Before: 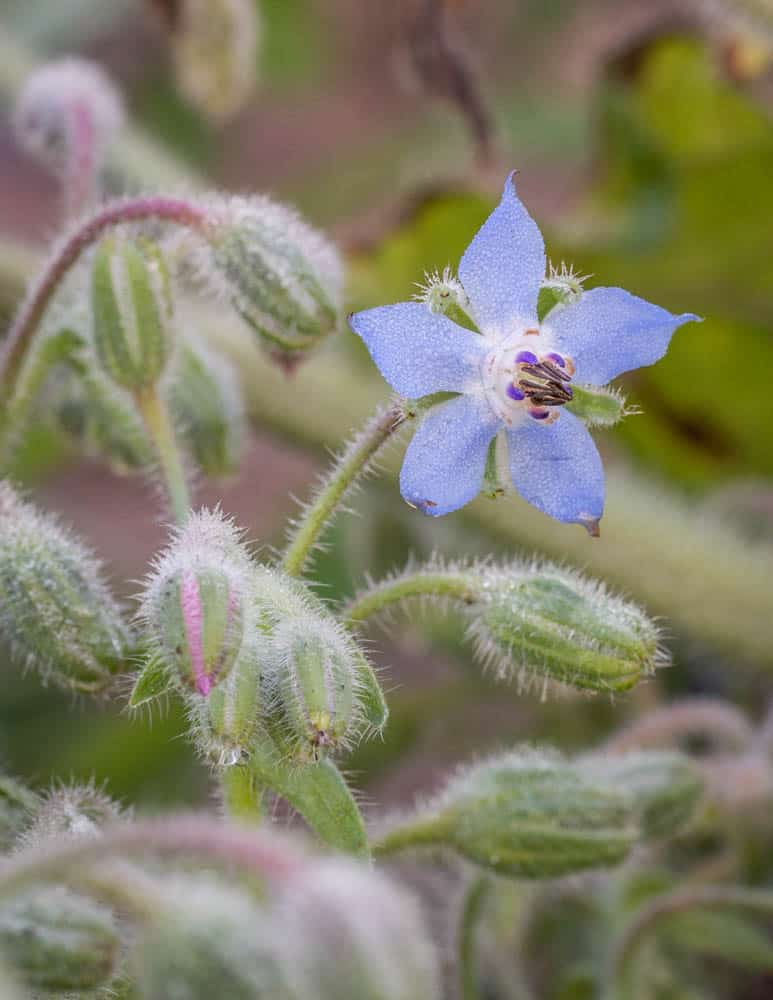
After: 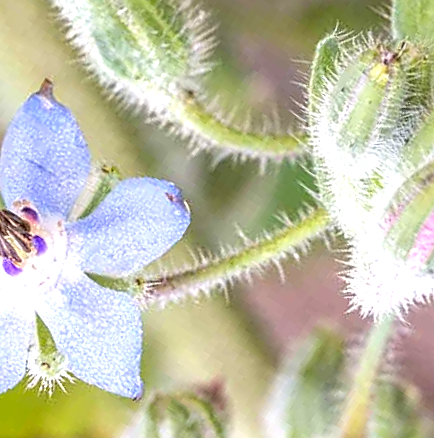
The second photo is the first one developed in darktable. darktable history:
contrast brightness saturation: contrast -0.115
local contrast: detail 130%
sharpen: on, module defaults
exposure: exposure 1.093 EV, compensate highlight preservation false
crop and rotate: angle 147.44°, left 9.107%, top 15.562%, right 4.389%, bottom 17.019%
